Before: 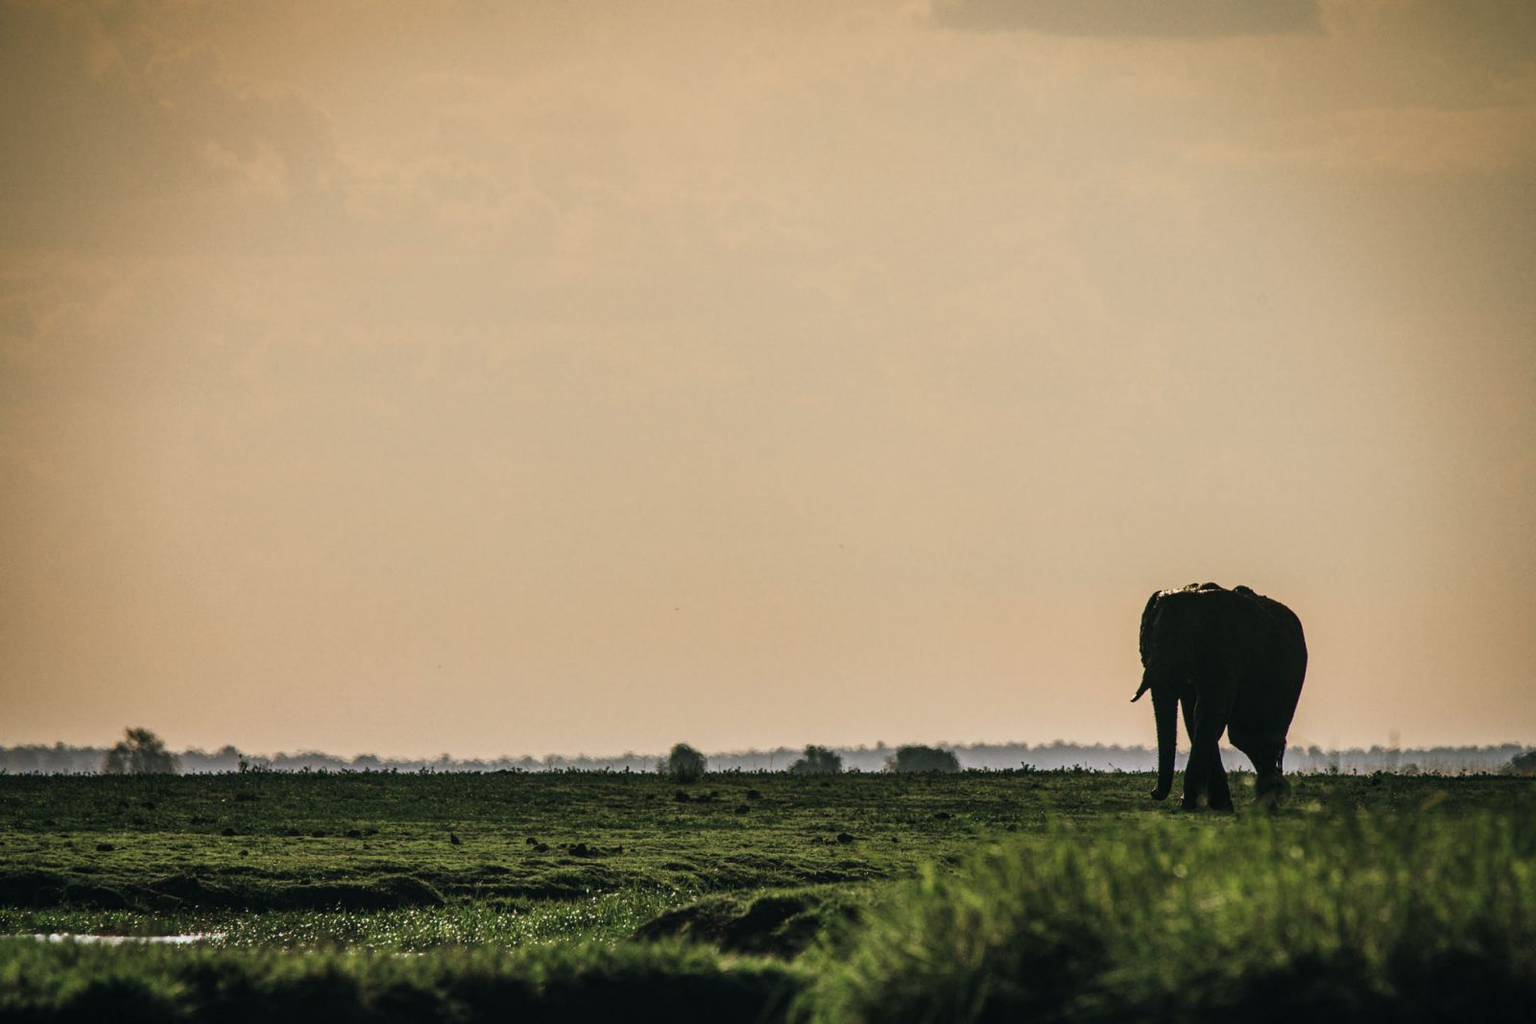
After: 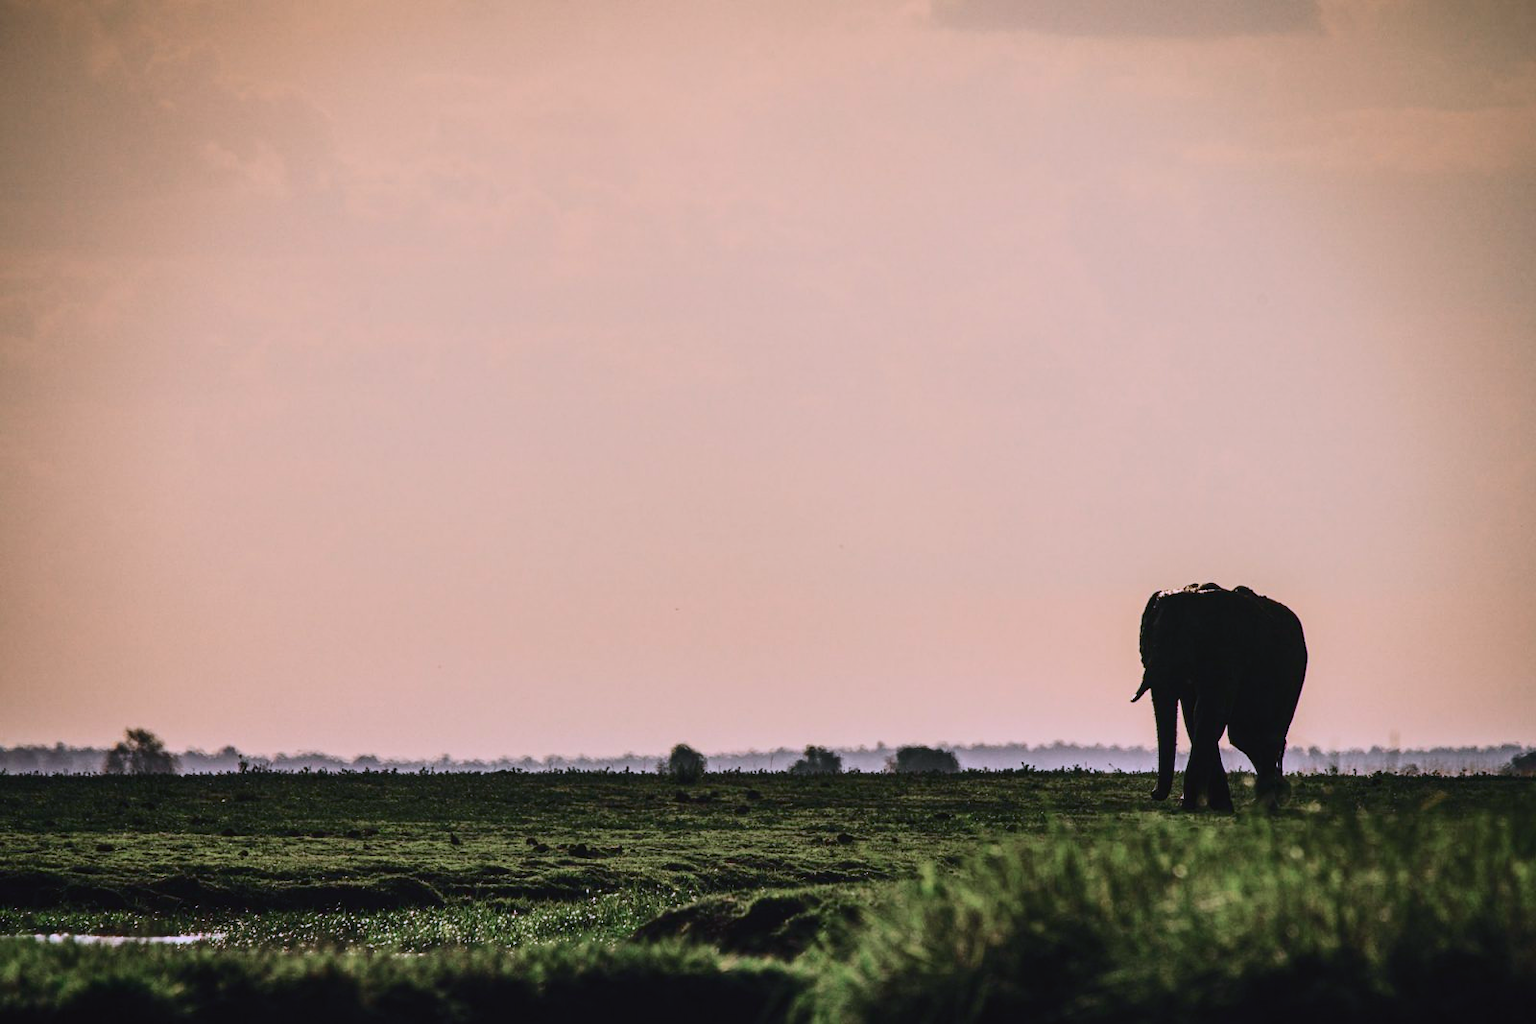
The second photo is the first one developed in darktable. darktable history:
tone curve: curves: ch0 [(0, 0.019) (0.204, 0.162) (0.491, 0.519) (0.748, 0.765) (1, 0.919)]; ch1 [(0, 0) (0.201, 0.113) (0.372, 0.282) (0.443, 0.434) (0.496, 0.504) (0.566, 0.585) (0.761, 0.803) (1, 1)]; ch2 [(0, 0) (0.434, 0.447) (0.483, 0.487) (0.555, 0.563) (0.697, 0.68) (1, 1)], color space Lab, independent channels, preserve colors none
color calibration: output R [1.063, -0.012, -0.003, 0], output B [-0.079, 0.047, 1, 0], illuminant custom, x 0.389, y 0.387, temperature 3838.64 K
